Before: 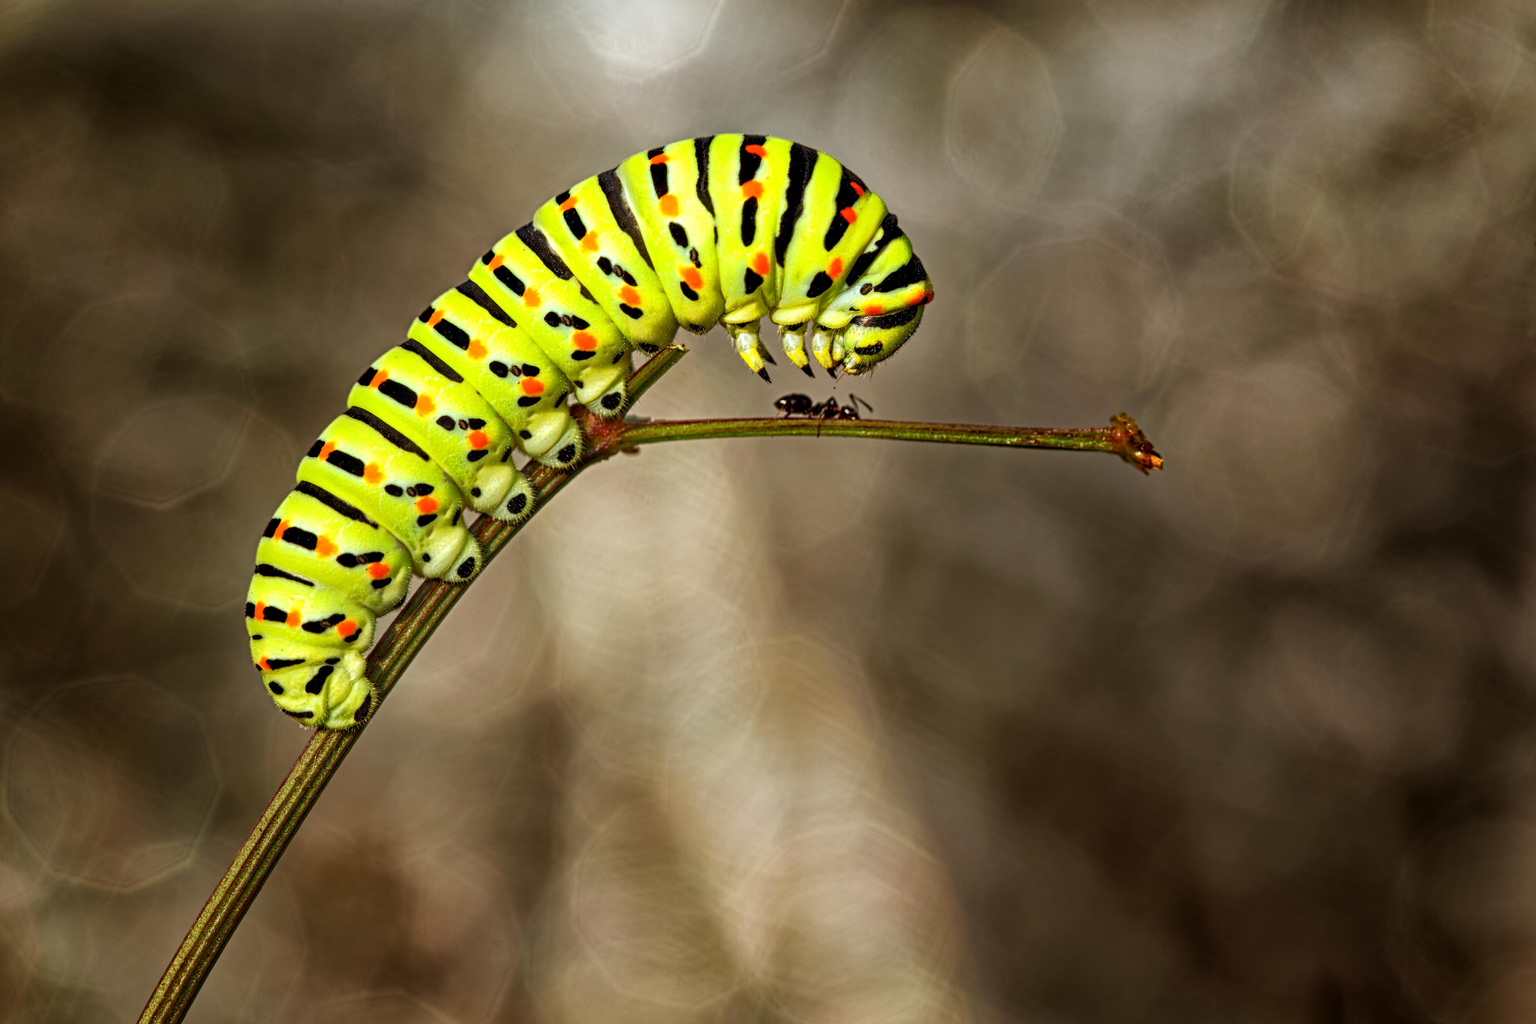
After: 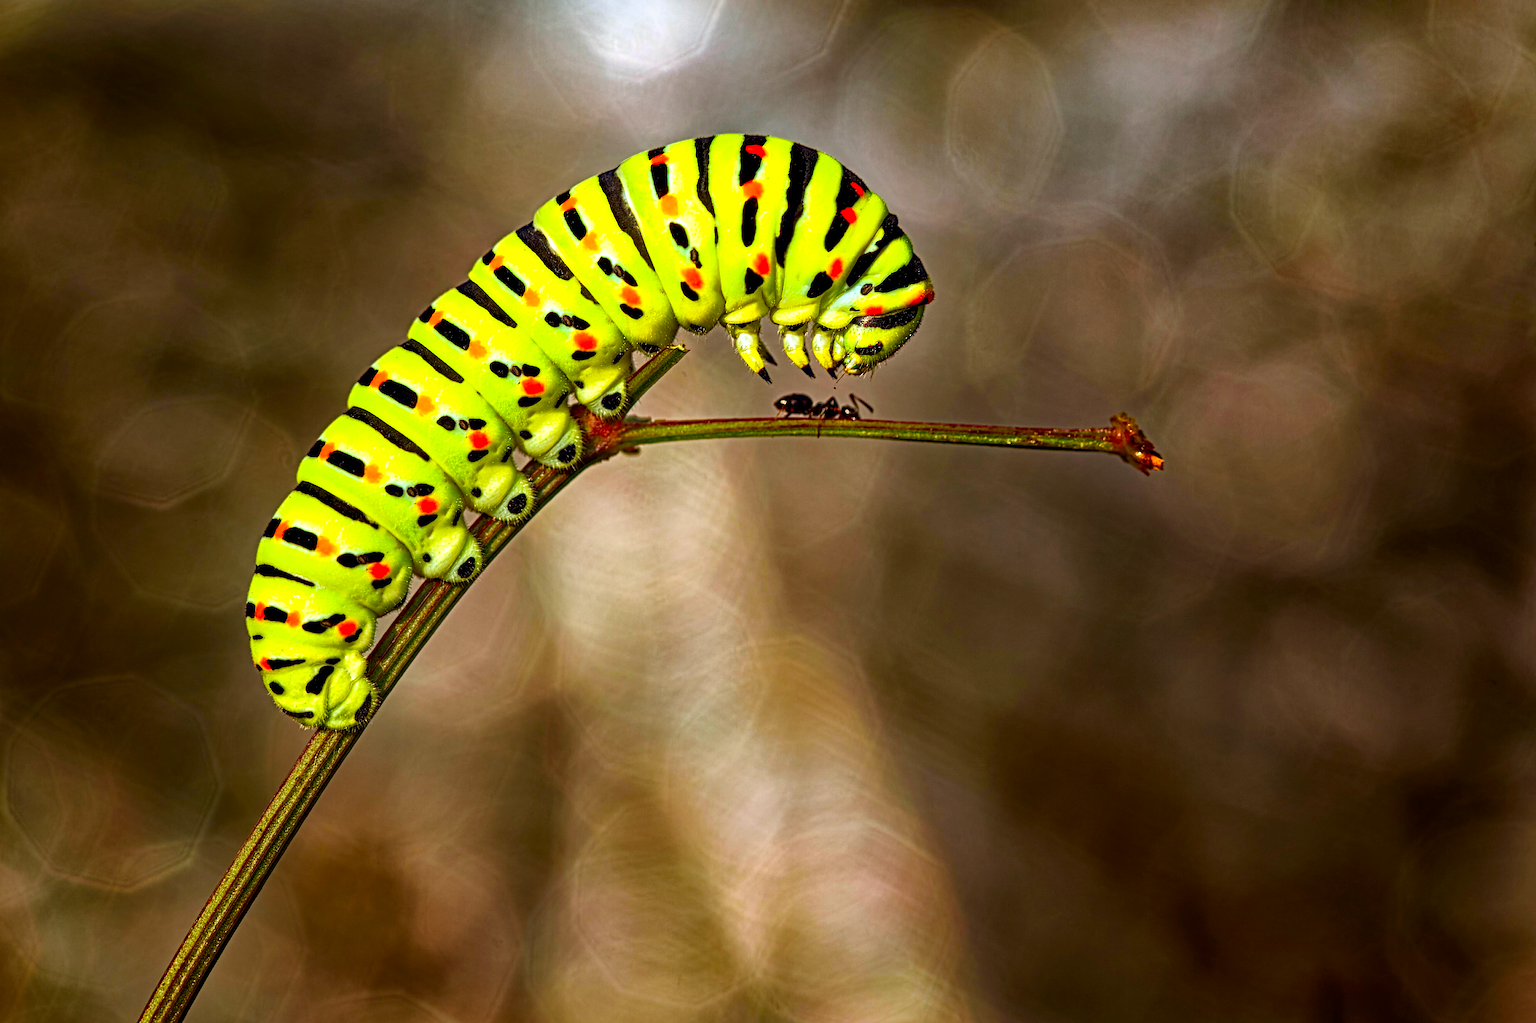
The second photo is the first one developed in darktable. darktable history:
exposure: black level correction 0.001, exposure 0.191 EV, compensate highlight preservation false
sharpen: on, module defaults
haze removal: strength 0.4, distance 0.22, compatibility mode true, adaptive false
contrast brightness saturation: contrast 0.09, saturation 0.28
